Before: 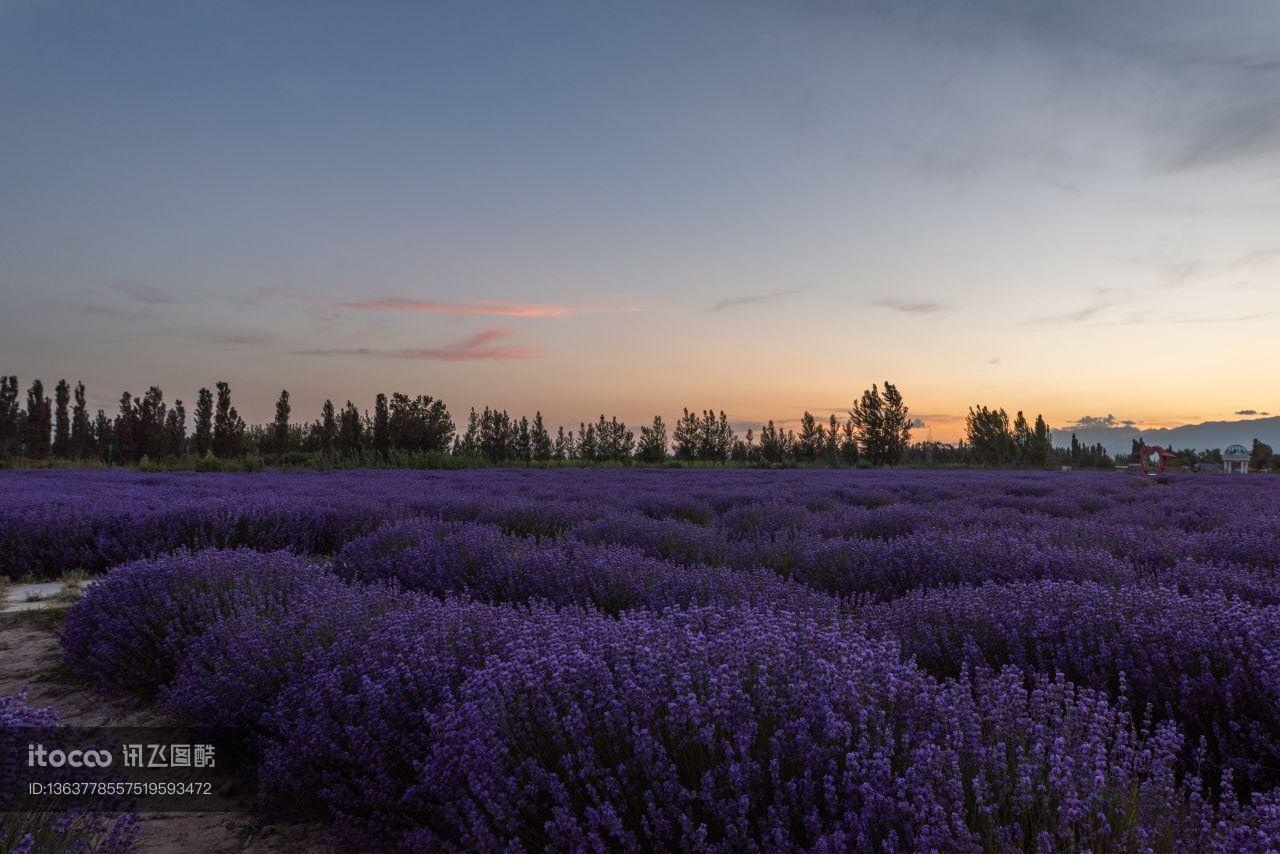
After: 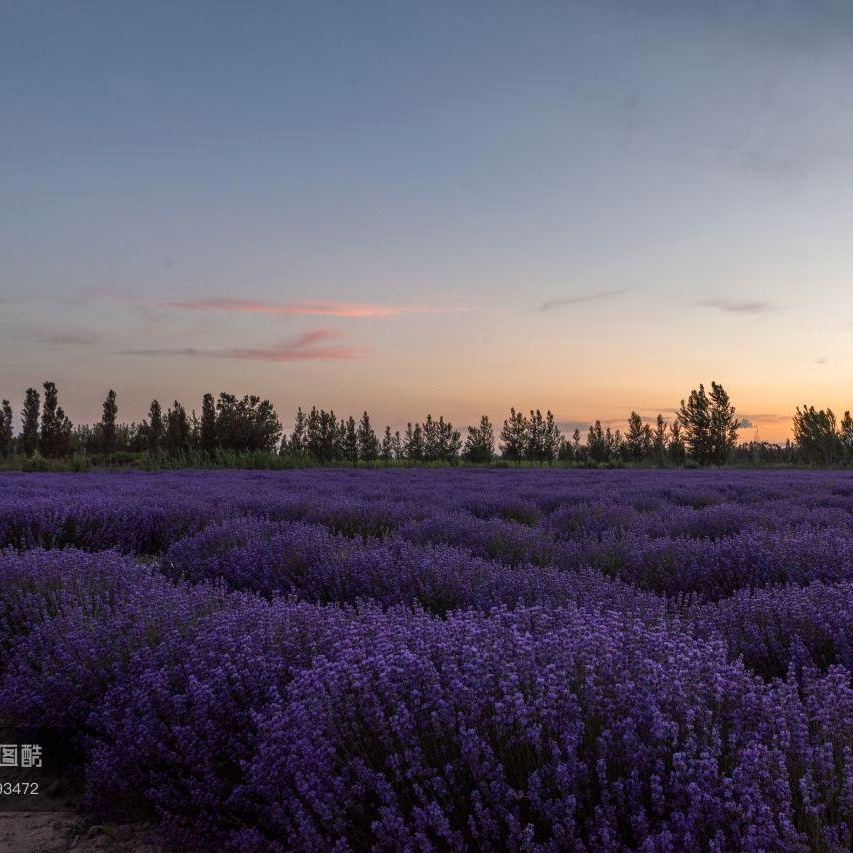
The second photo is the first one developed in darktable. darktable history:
crop and rotate: left 13.566%, right 19.738%
exposure: black level correction 0.001, exposure 0.136 EV, compensate highlight preservation false
